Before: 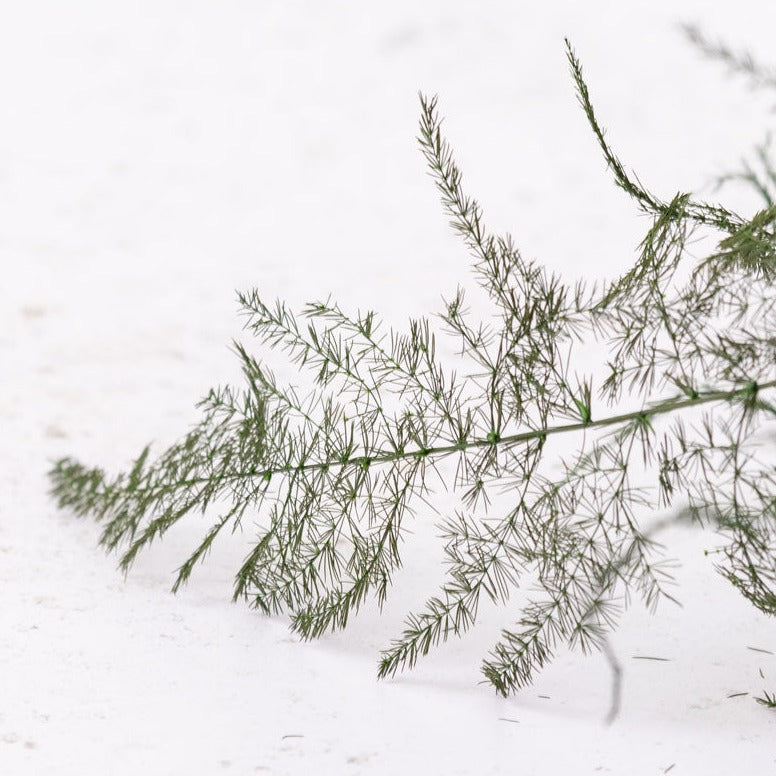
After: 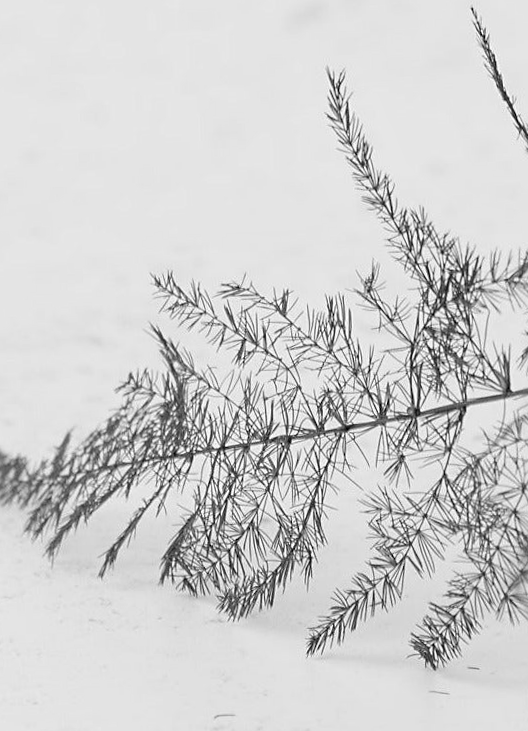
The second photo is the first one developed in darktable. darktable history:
monochrome: a -74.22, b 78.2
sharpen: radius 1.864, amount 0.398, threshold 1.271
crop and rotate: left 9.061%, right 20.142%
rotate and perspective: rotation -2.12°, lens shift (vertical) 0.009, lens shift (horizontal) -0.008, automatic cropping original format, crop left 0.036, crop right 0.964, crop top 0.05, crop bottom 0.959
